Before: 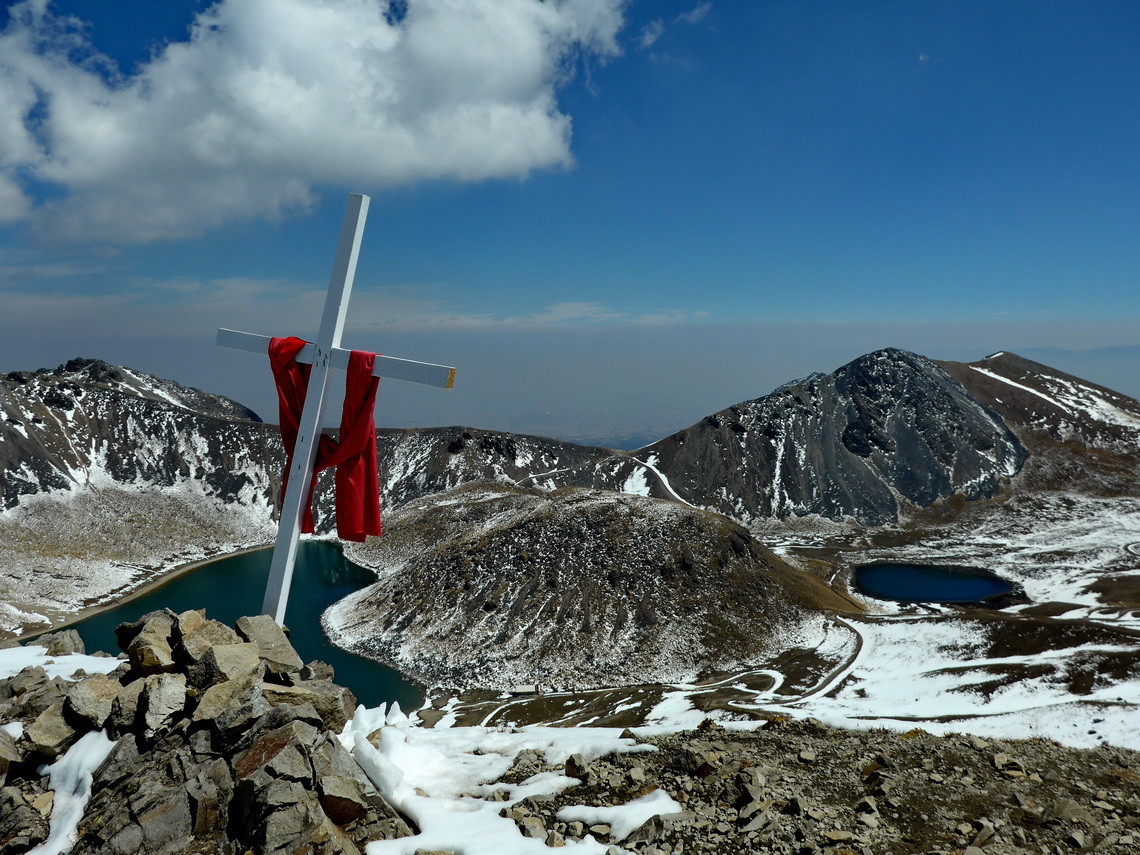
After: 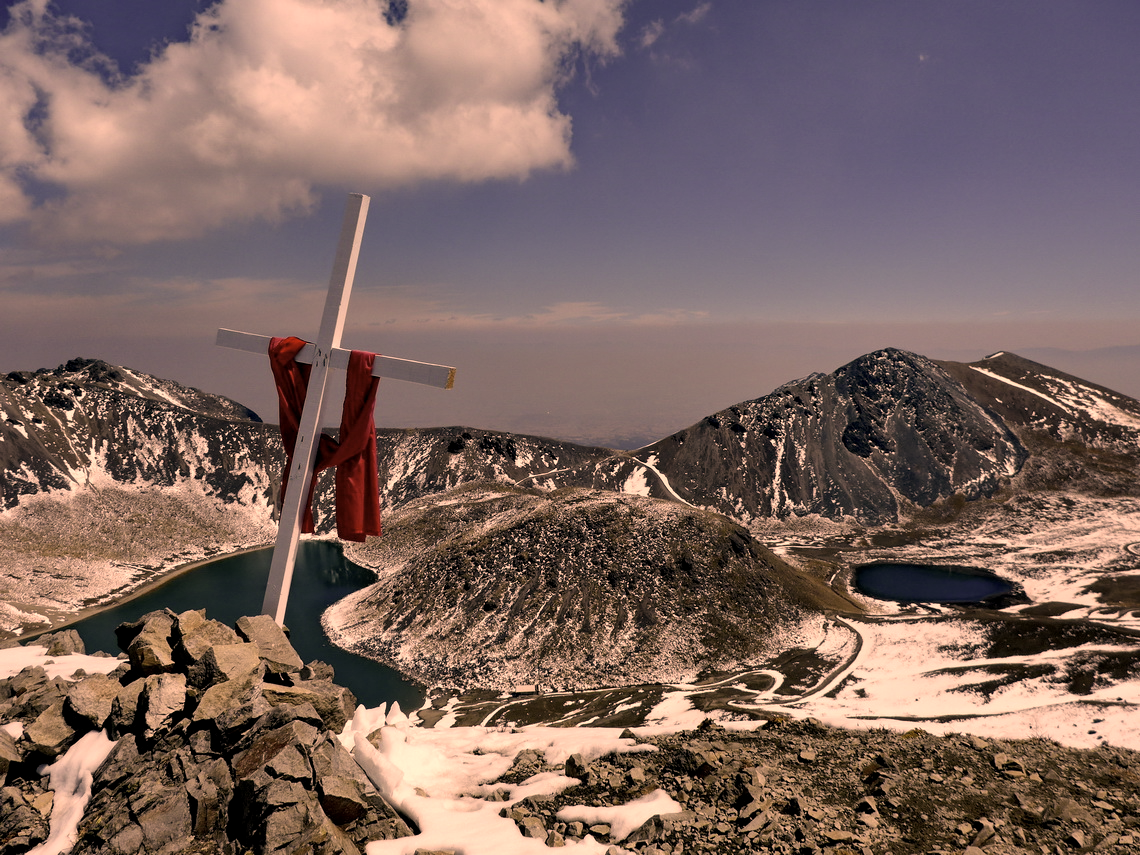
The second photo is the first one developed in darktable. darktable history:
shadows and highlights: soften with gaussian
color correction: highlights a* 39.53, highlights b* 39.81, saturation 0.692
local contrast: highlights 106%, shadows 99%, detail 119%, midtone range 0.2
